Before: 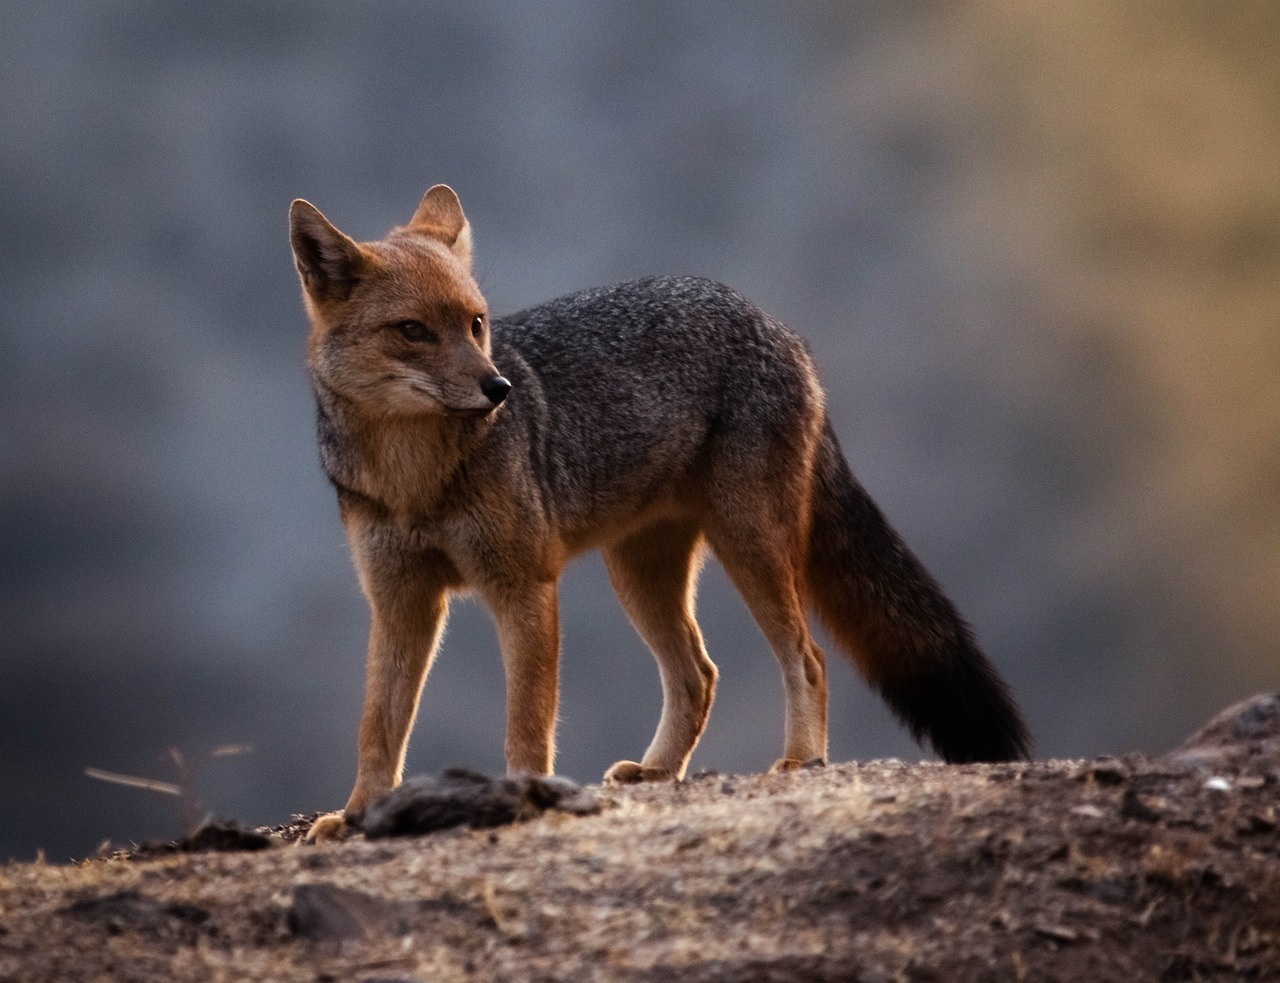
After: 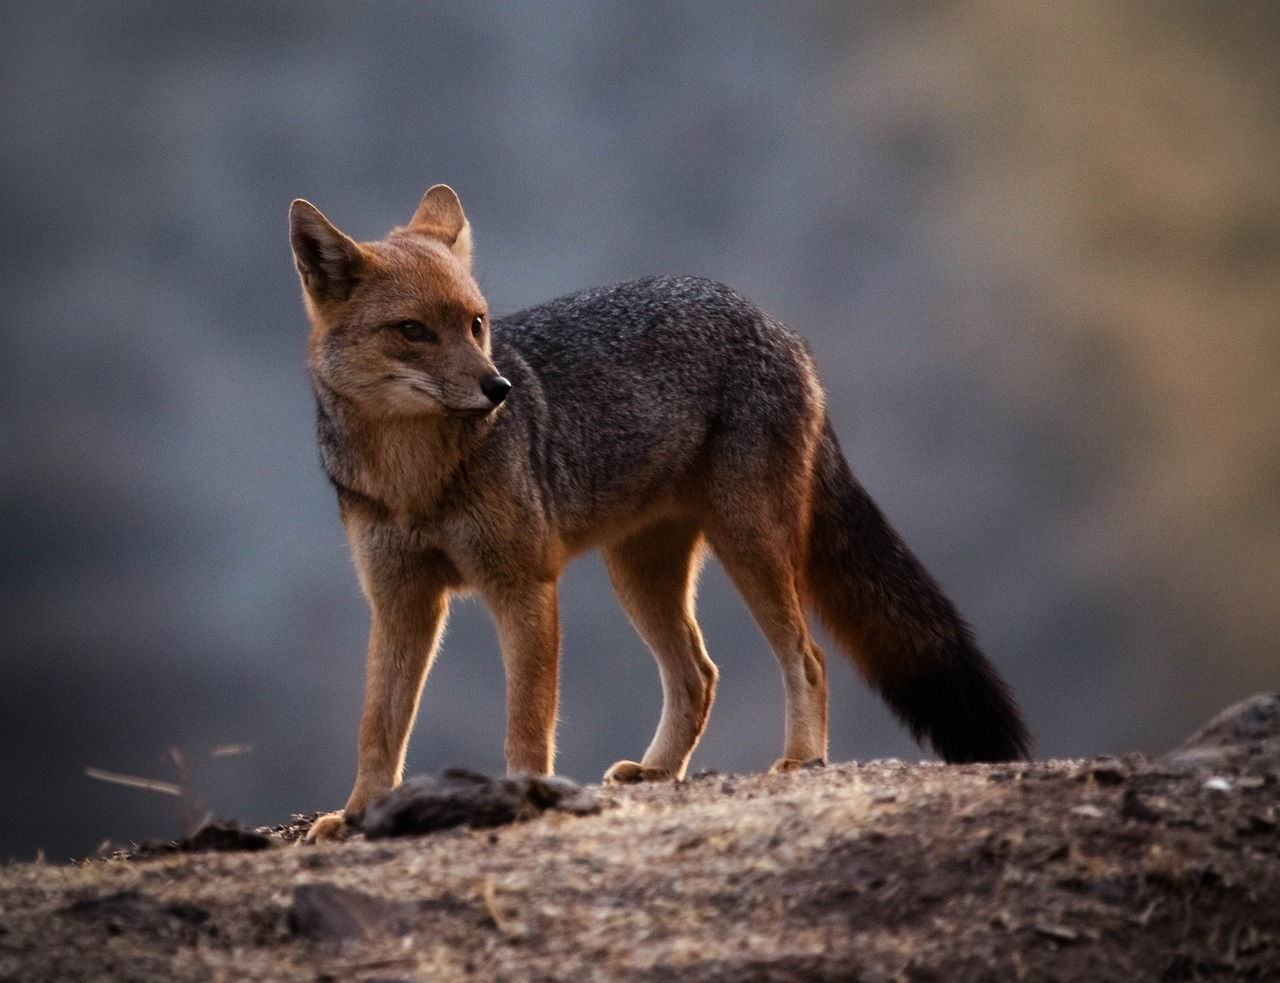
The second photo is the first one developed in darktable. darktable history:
bloom: size 3%, threshold 100%, strength 0%
vignetting: on, module defaults
